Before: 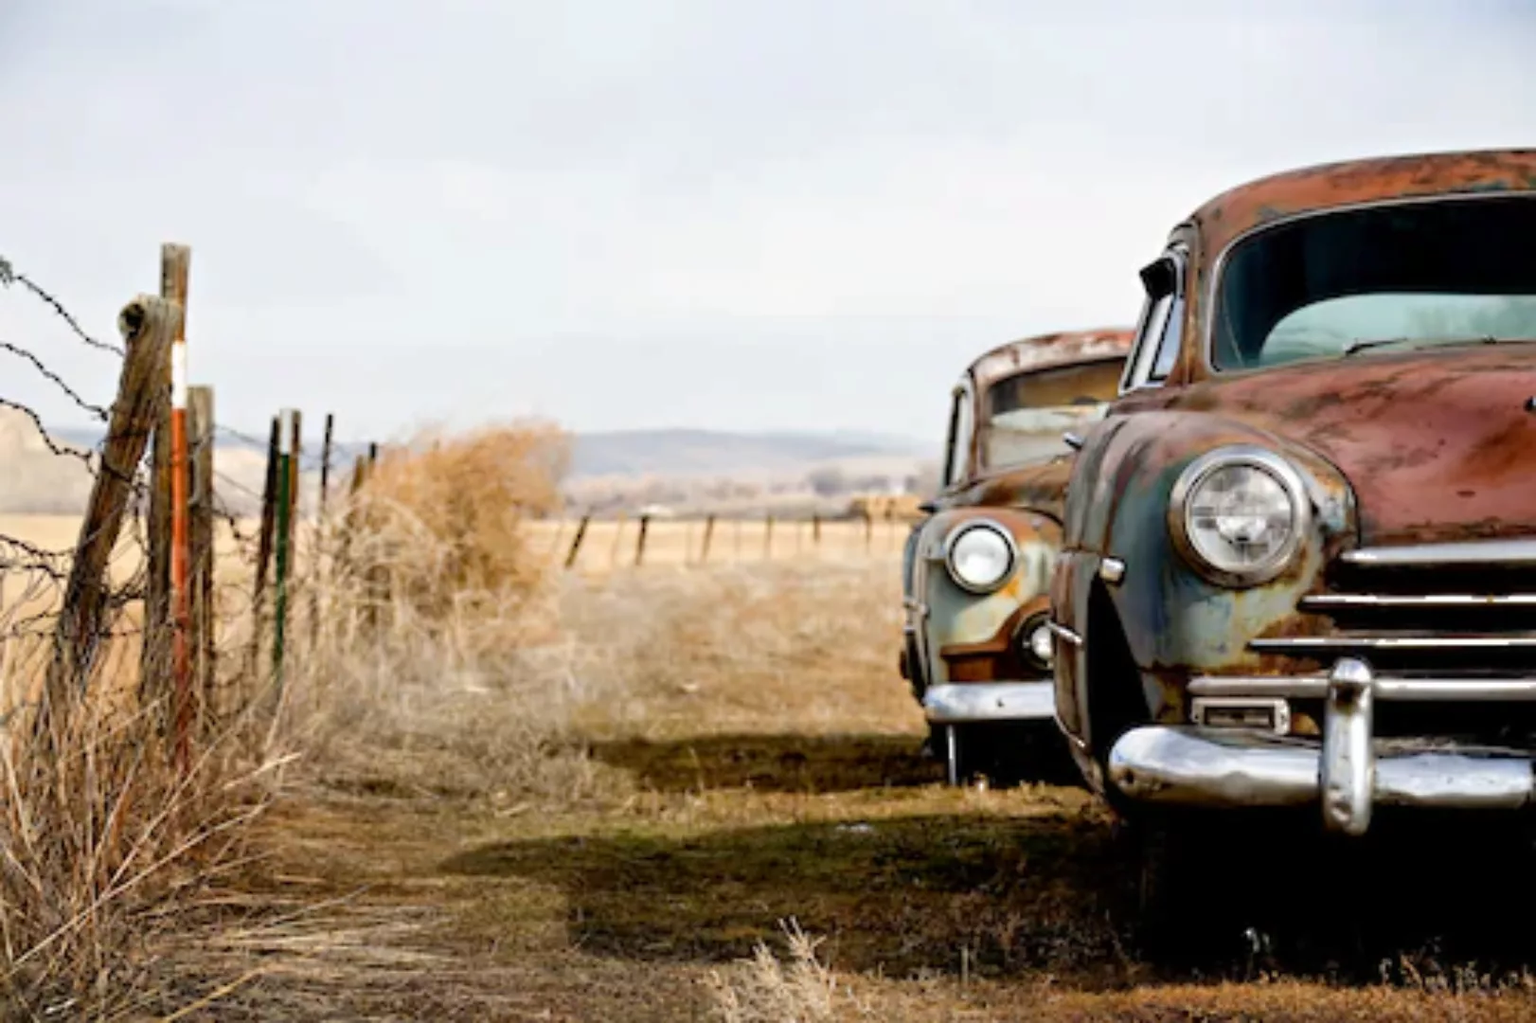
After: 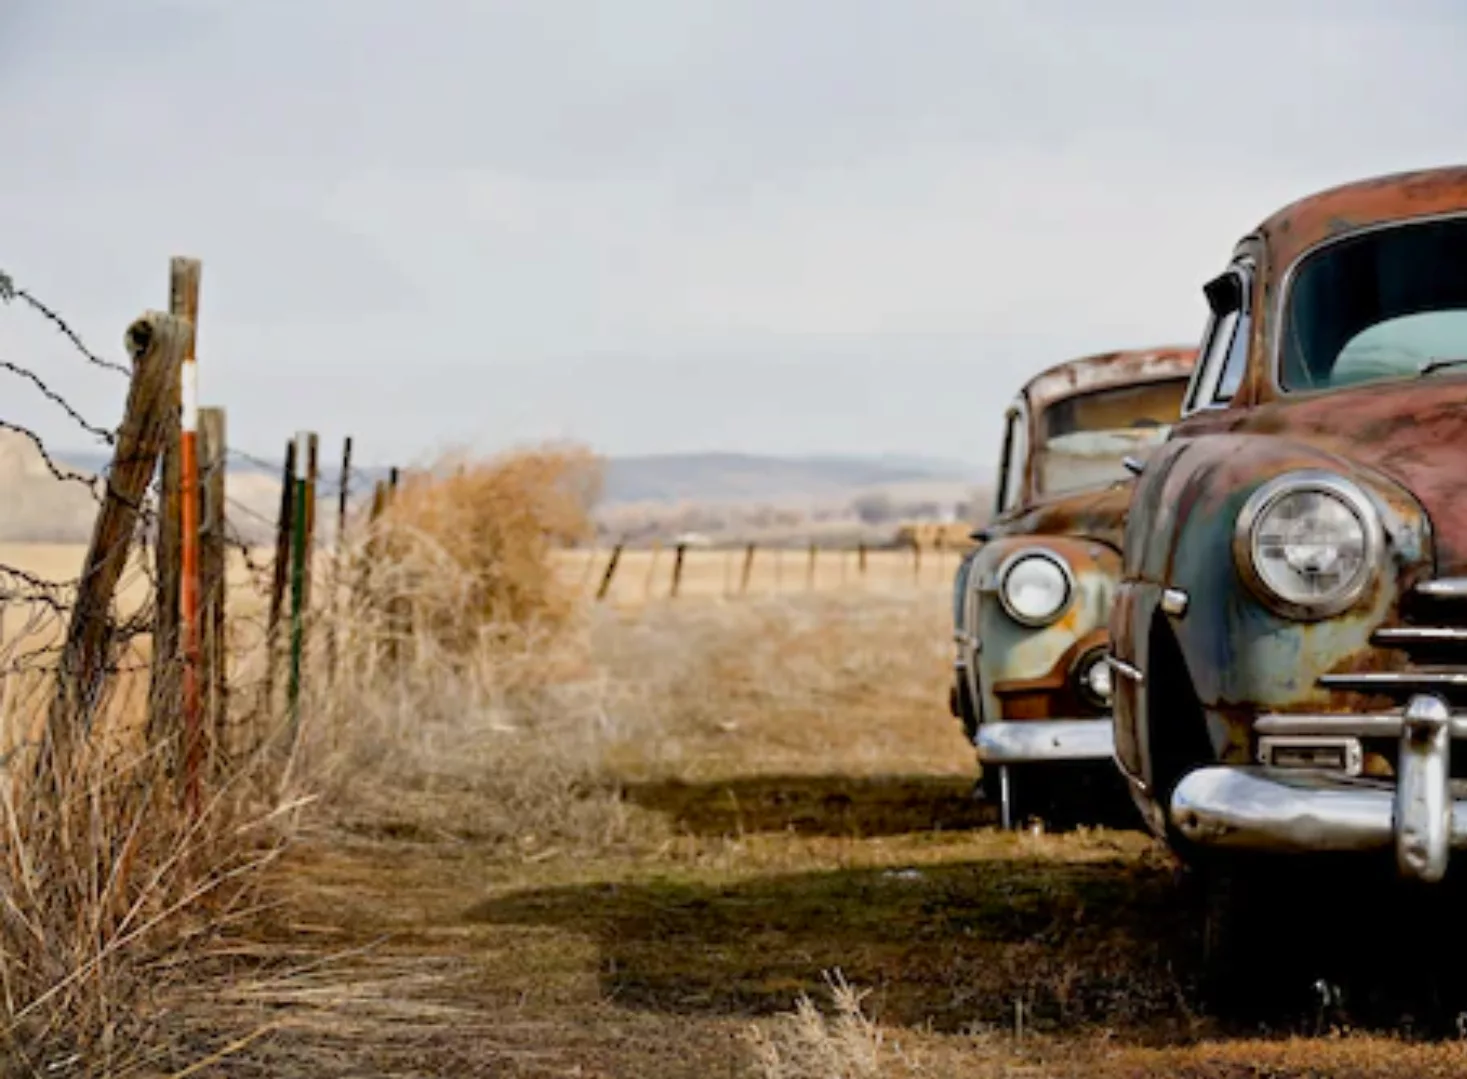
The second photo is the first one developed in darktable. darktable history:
crop: right 9.509%, bottom 0.031%
exposure: compensate highlight preservation false
shadows and highlights: radius 121.13, shadows 21.4, white point adjustment -9.72, highlights -14.39, soften with gaussian
